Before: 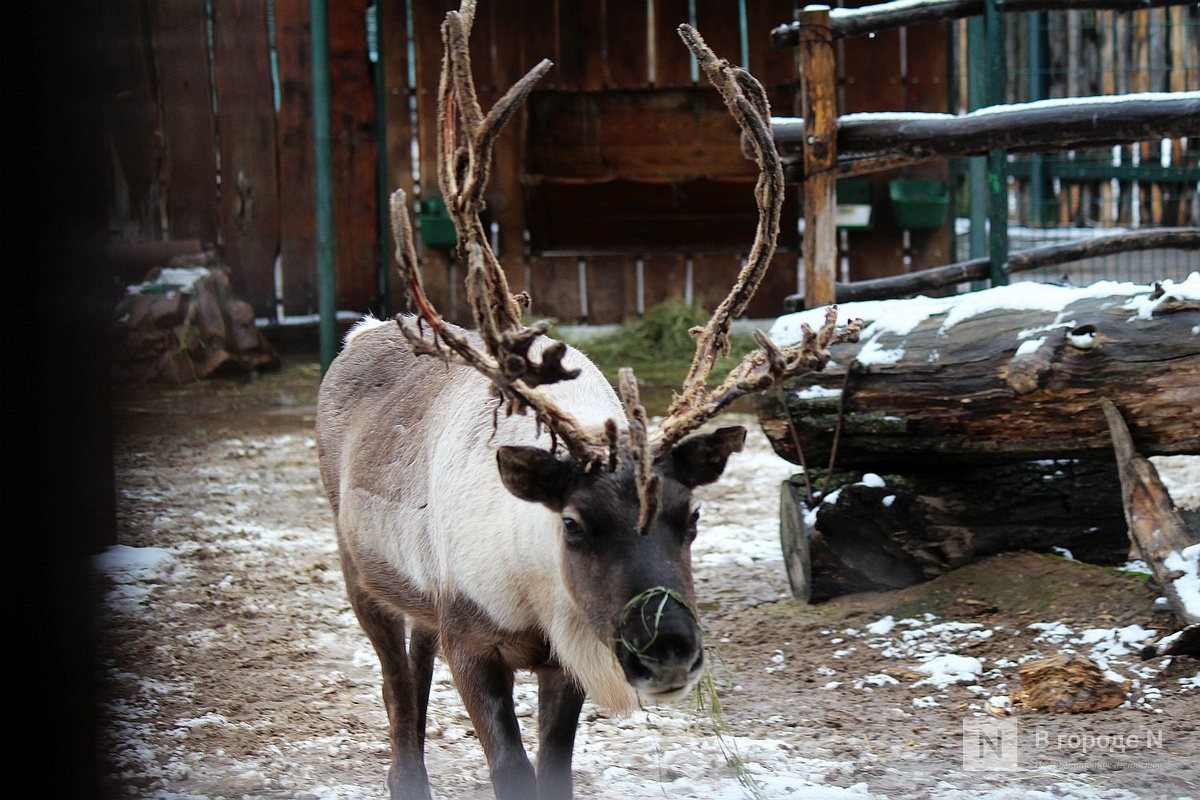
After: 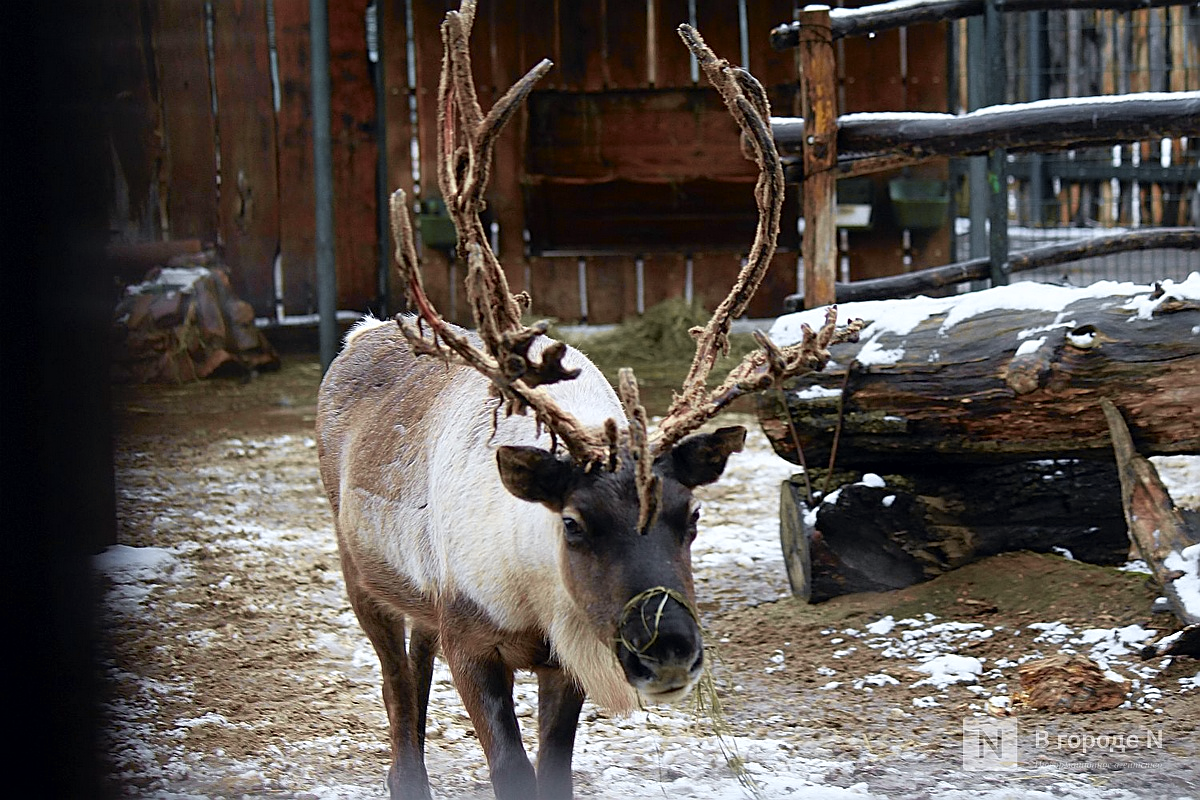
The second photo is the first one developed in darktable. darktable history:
tone curve: curves: ch0 [(0, 0) (0.15, 0.17) (0.452, 0.437) (0.611, 0.588) (0.751, 0.749) (1, 1)]; ch1 [(0, 0) (0.325, 0.327) (0.412, 0.45) (0.453, 0.484) (0.5, 0.501) (0.541, 0.55) (0.617, 0.612) (0.695, 0.697) (1, 1)]; ch2 [(0, 0) (0.386, 0.397) (0.452, 0.459) (0.505, 0.498) (0.524, 0.547) (0.574, 0.566) (0.633, 0.641) (1, 1)], color space Lab, independent channels, preserve colors none
sharpen: on, module defaults
